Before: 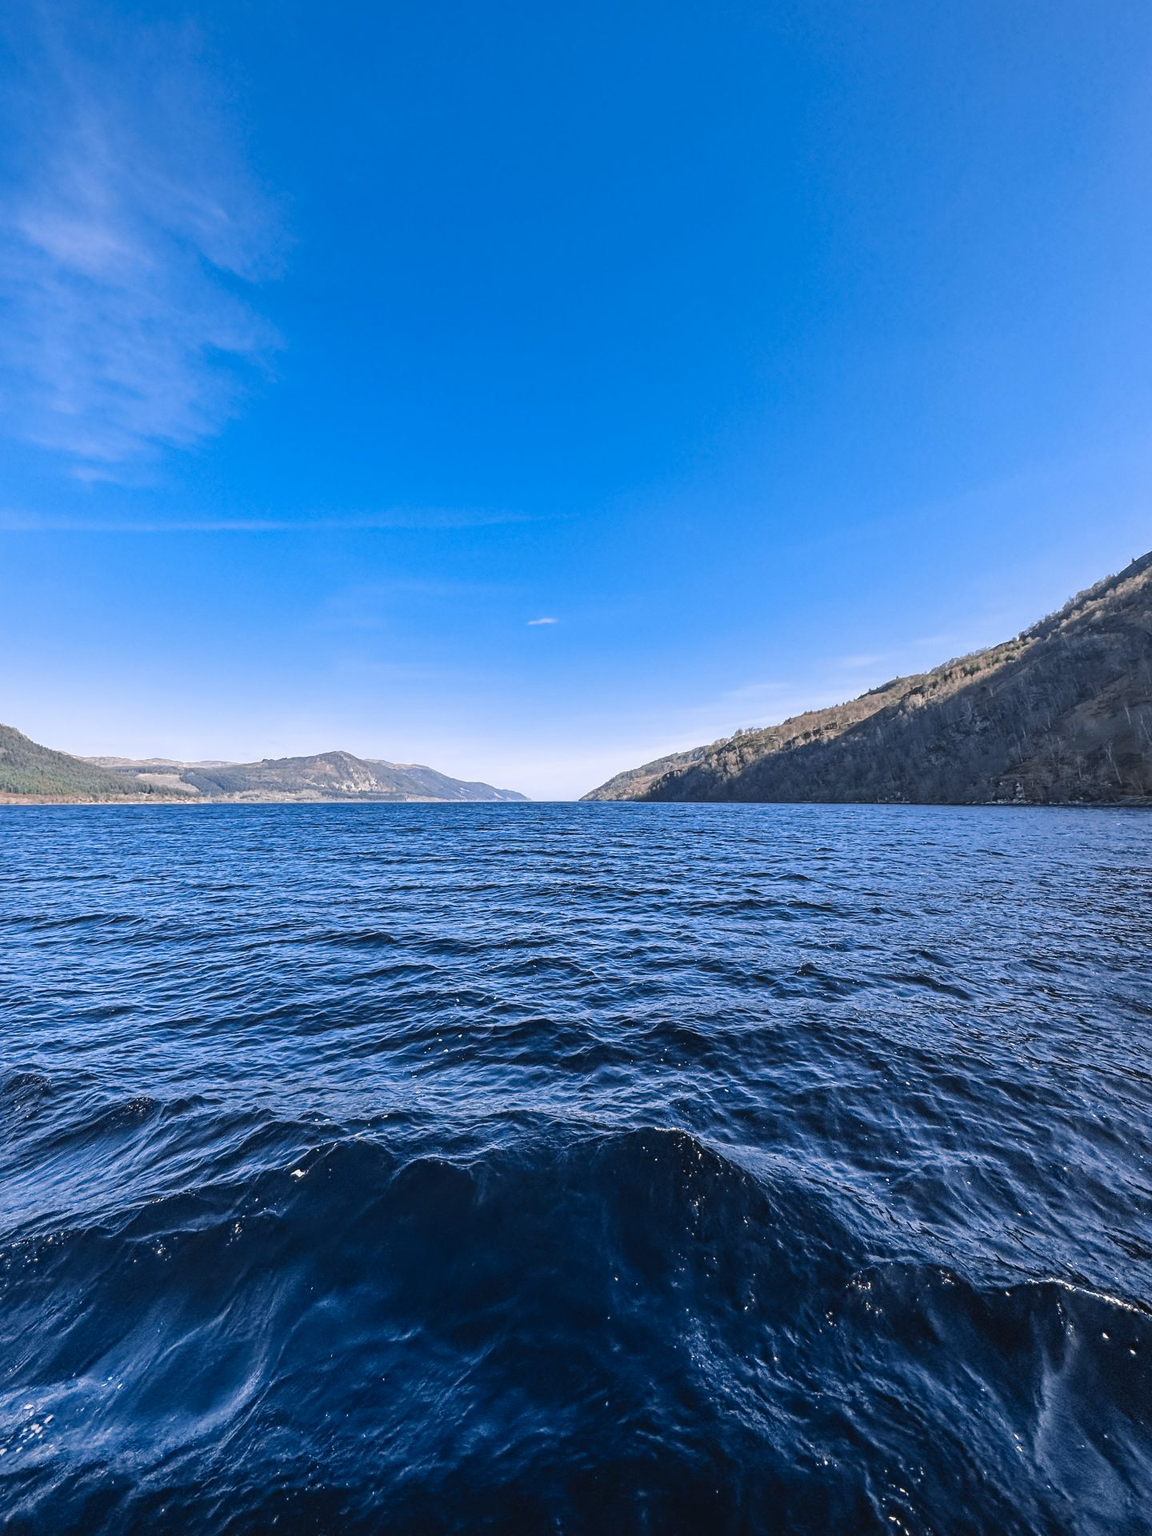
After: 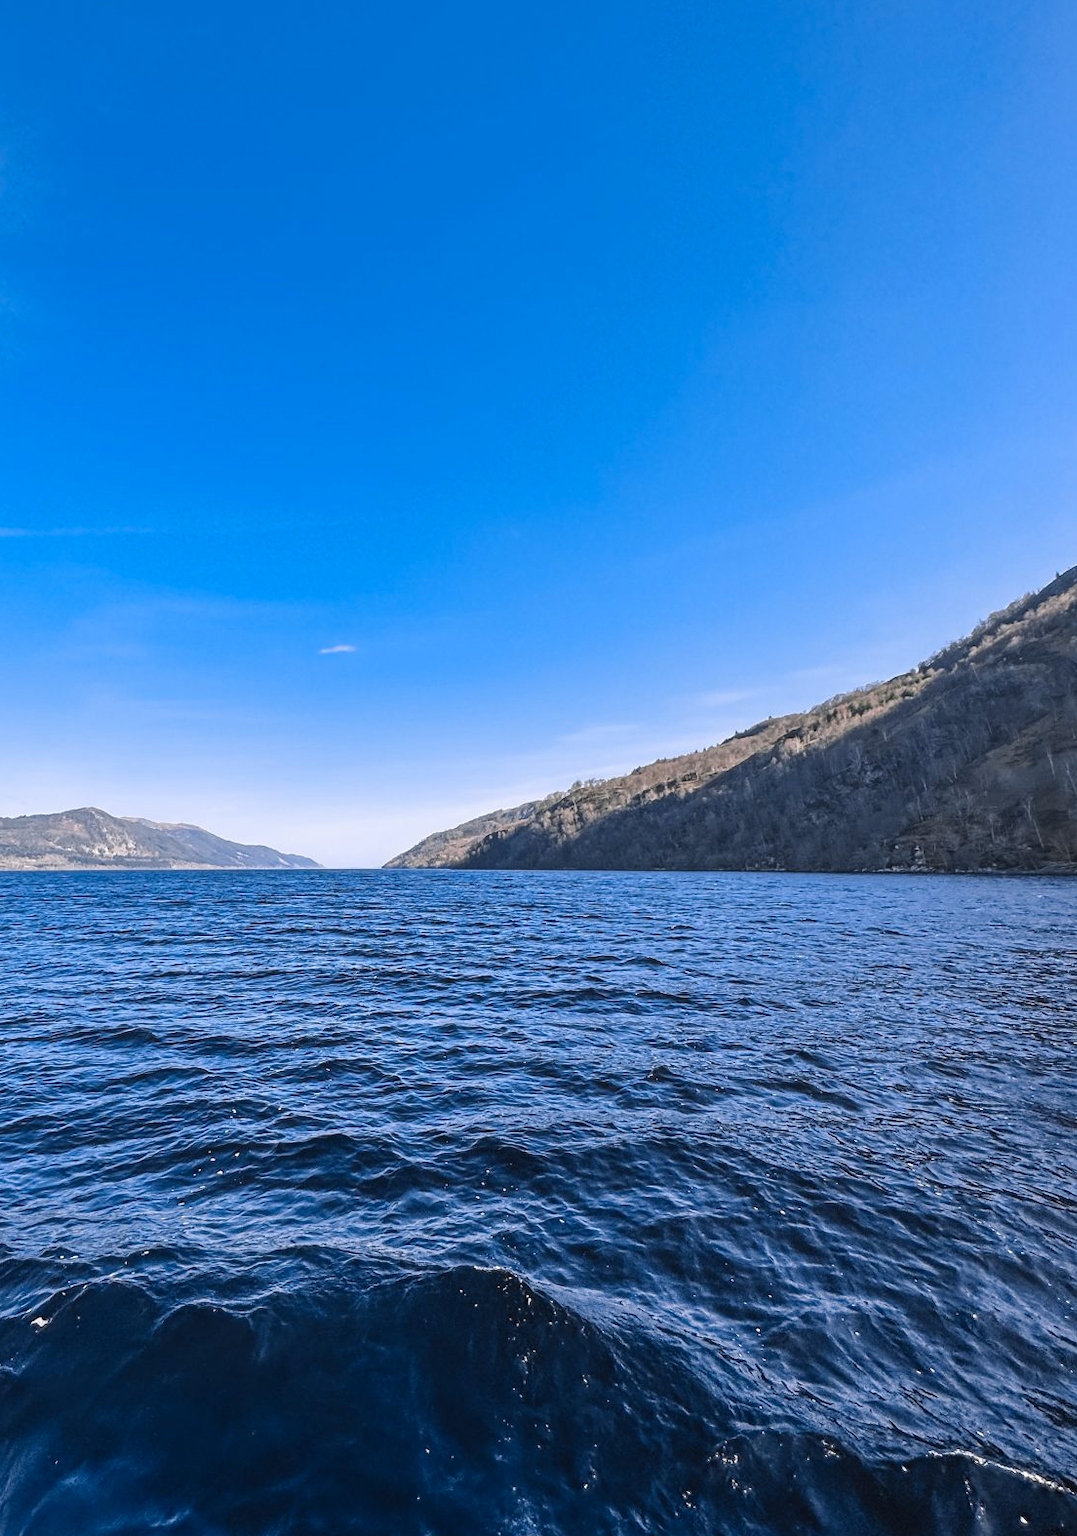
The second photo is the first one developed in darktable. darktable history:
crop: left 23.095%, top 5.827%, bottom 11.854%
vibrance: vibrance 22%
